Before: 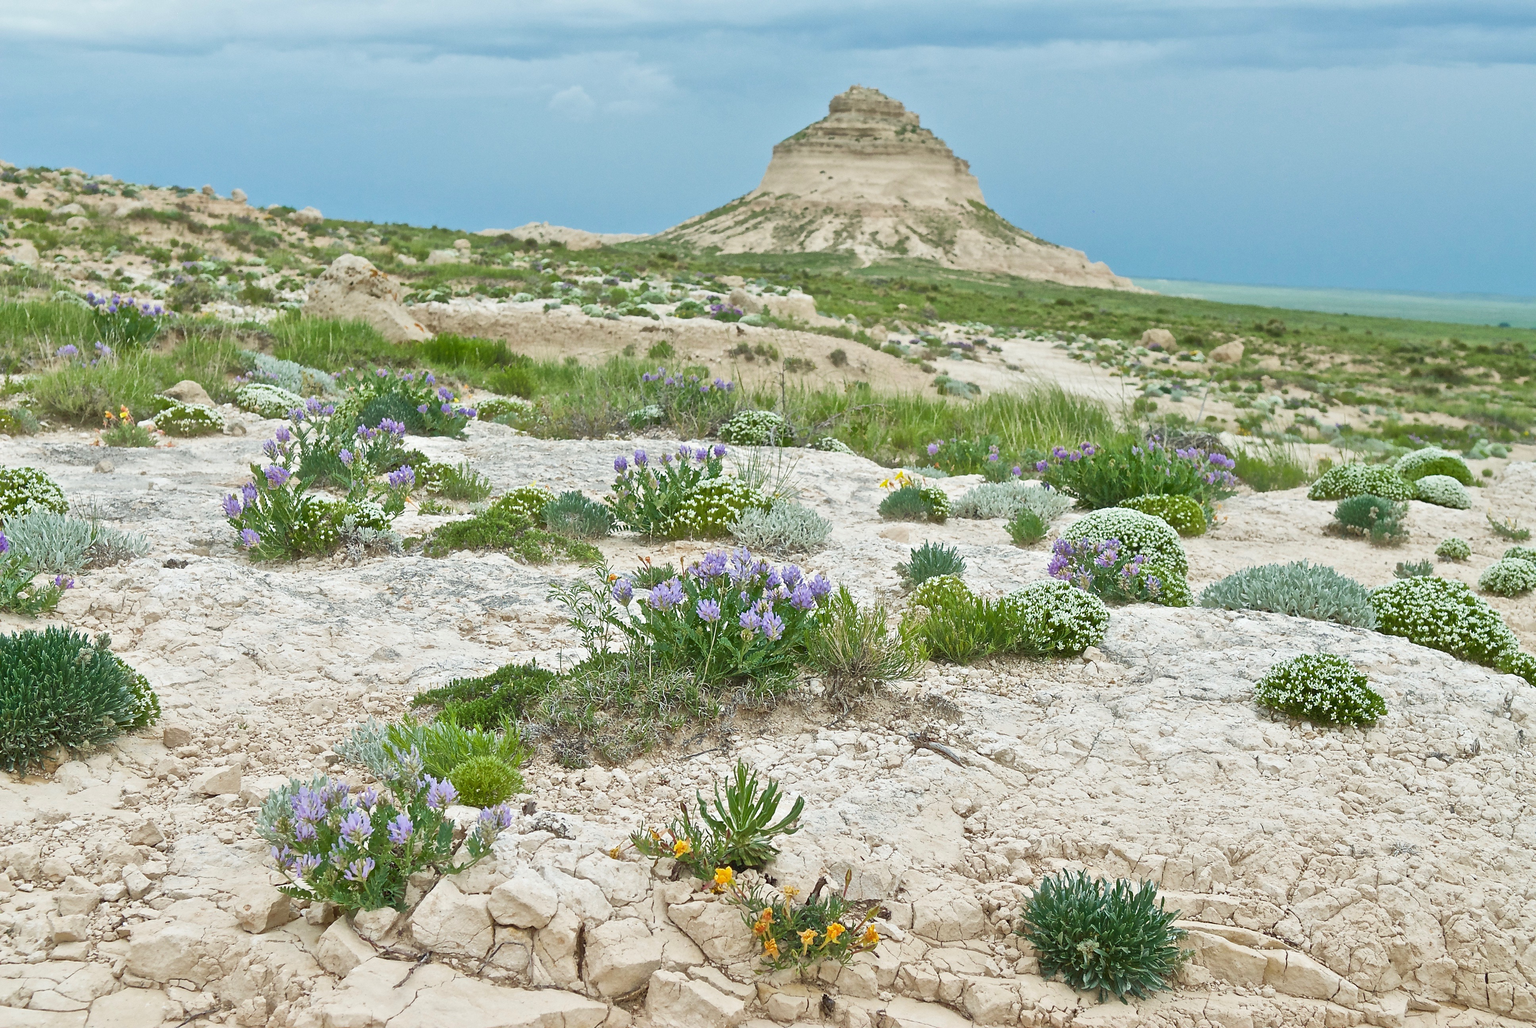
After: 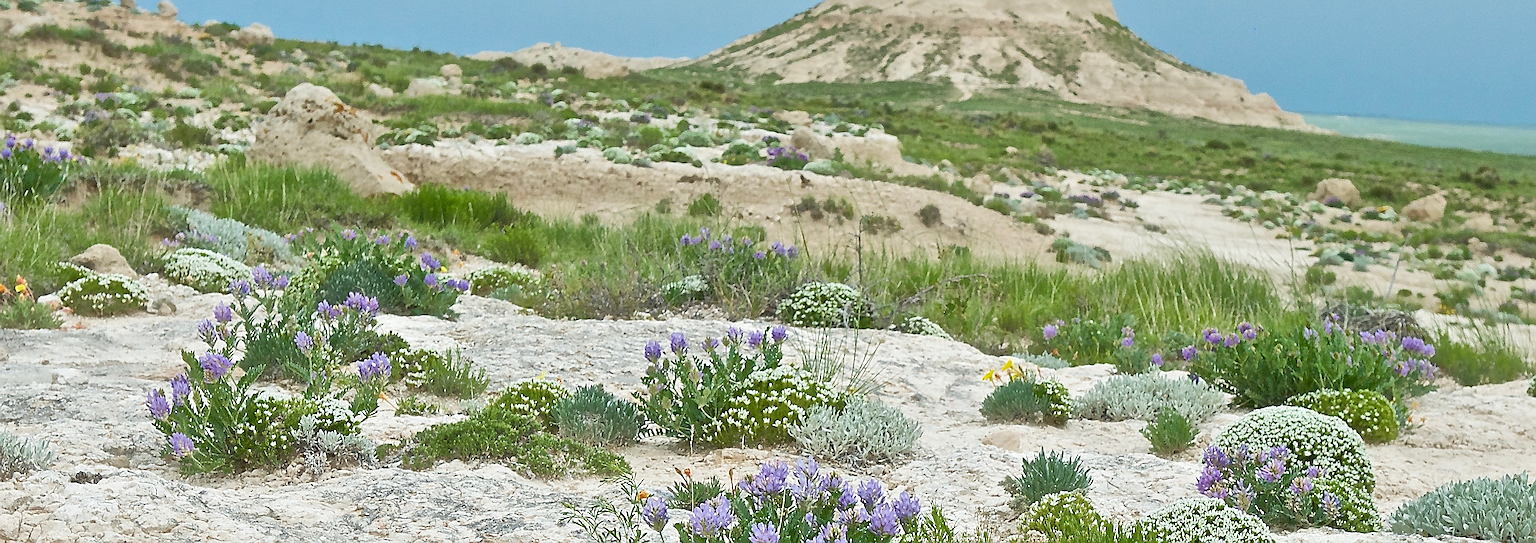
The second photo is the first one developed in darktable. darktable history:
sharpen: radius 1.4, amount 1.25, threshold 0.7
crop: left 7.036%, top 18.398%, right 14.379%, bottom 40.043%
